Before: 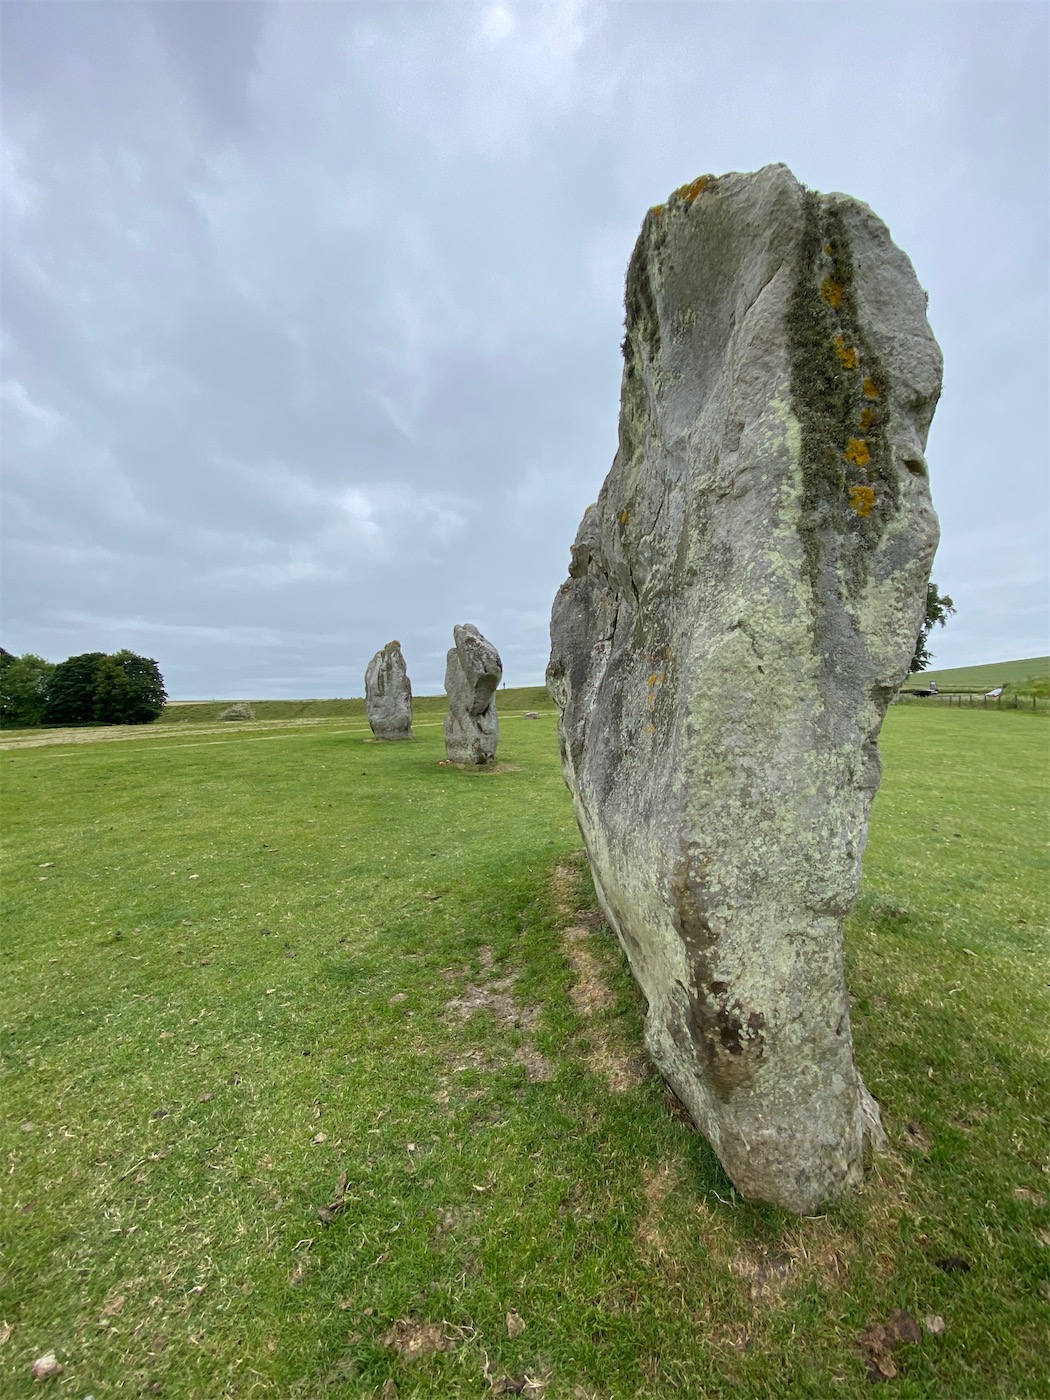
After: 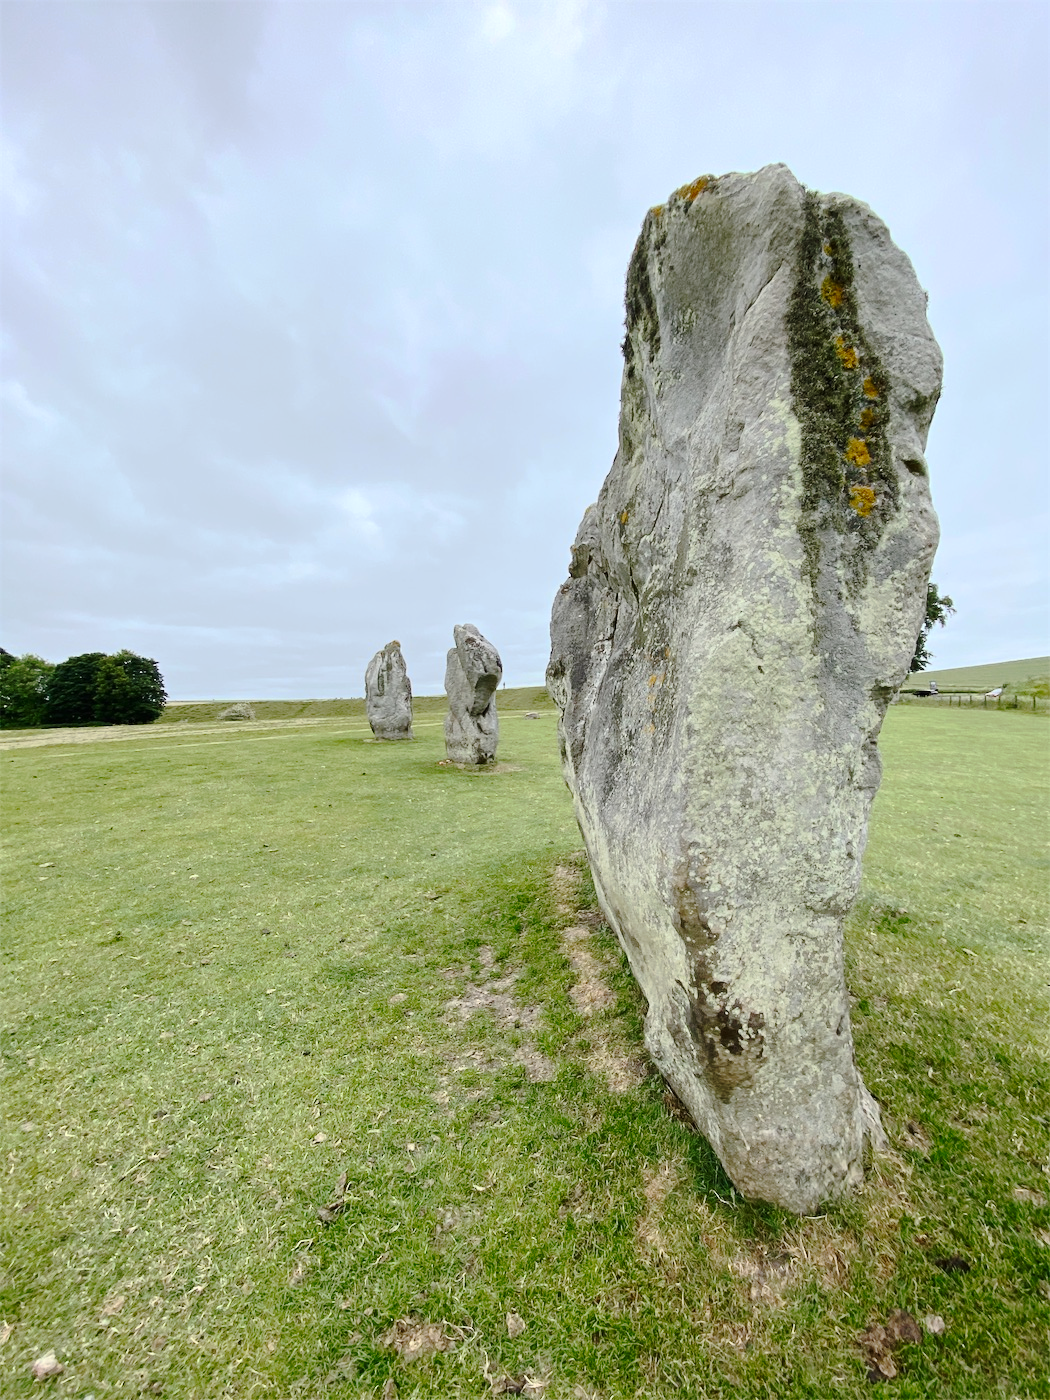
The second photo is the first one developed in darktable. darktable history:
contrast brightness saturation: contrast 0.236, brightness 0.094
tone curve: curves: ch0 [(0, 0) (0.003, 0.004) (0.011, 0.01) (0.025, 0.025) (0.044, 0.042) (0.069, 0.064) (0.1, 0.093) (0.136, 0.13) (0.177, 0.182) (0.224, 0.241) (0.277, 0.322) (0.335, 0.409) (0.399, 0.482) (0.468, 0.551) (0.543, 0.606) (0.623, 0.672) (0.709, 0.73) (0.801, 0.81) (0.898, 0.885) (1, 1)], preserve colors none
